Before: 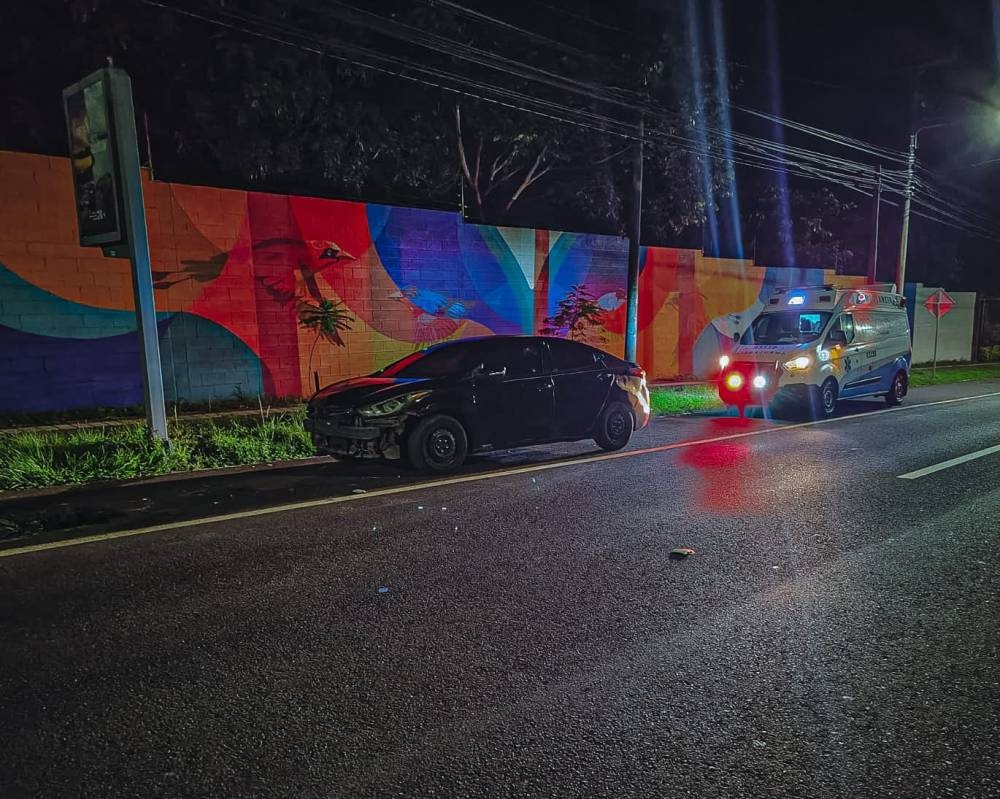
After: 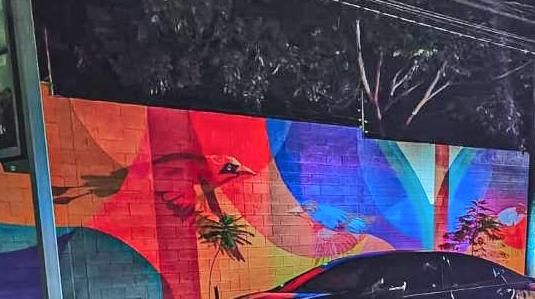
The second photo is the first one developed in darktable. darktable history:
shadows and highlights: shadows 59.9, highlights -60.3, soften with gaussian
crop: left 10.08%, top 10.66%, right 36.355%, bottom 51.799%
exposure: exposure 0.742 EV, compensate highlight preservation false
contrast brightness saturation: contrast 0.104, brightness 0.037, saturation 0.094
